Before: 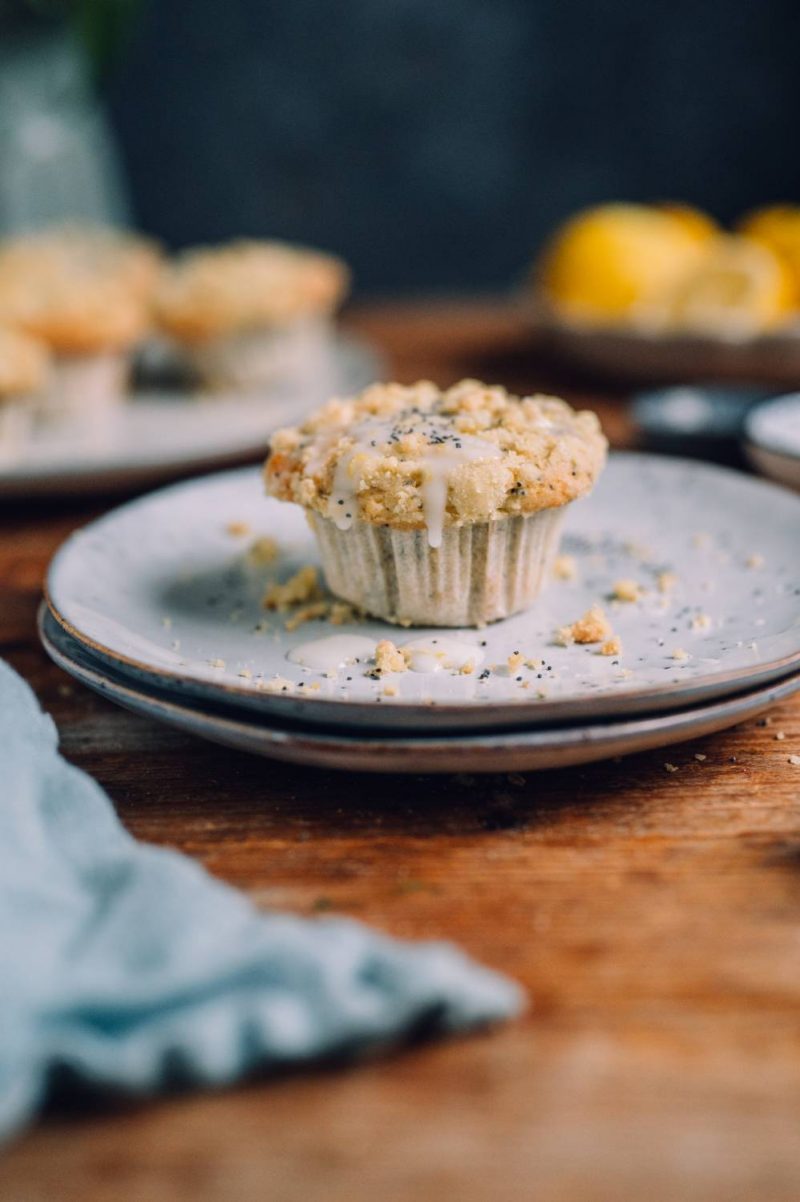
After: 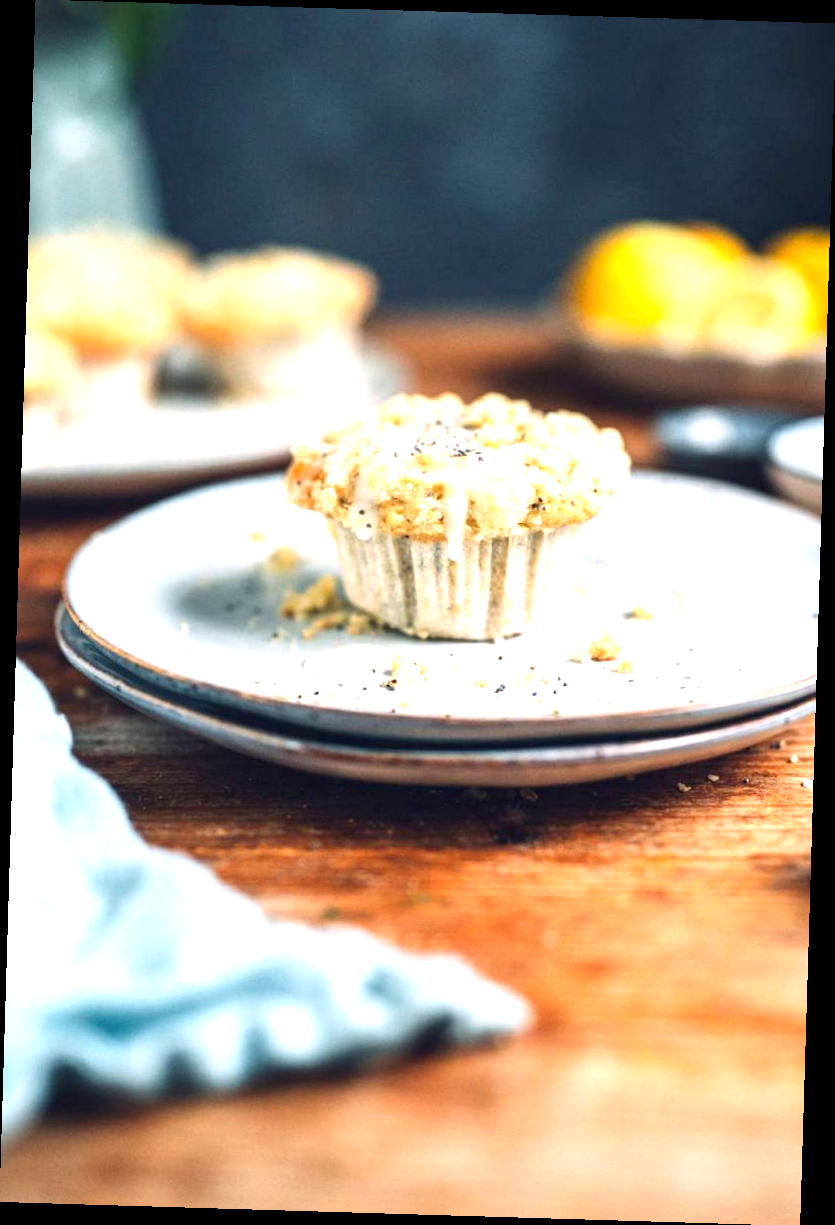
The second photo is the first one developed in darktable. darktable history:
exposure: exposure 1.5 EV, compensate highlight preservation false
rotate and perspective: rotation 1.72°, automatic cropping off
